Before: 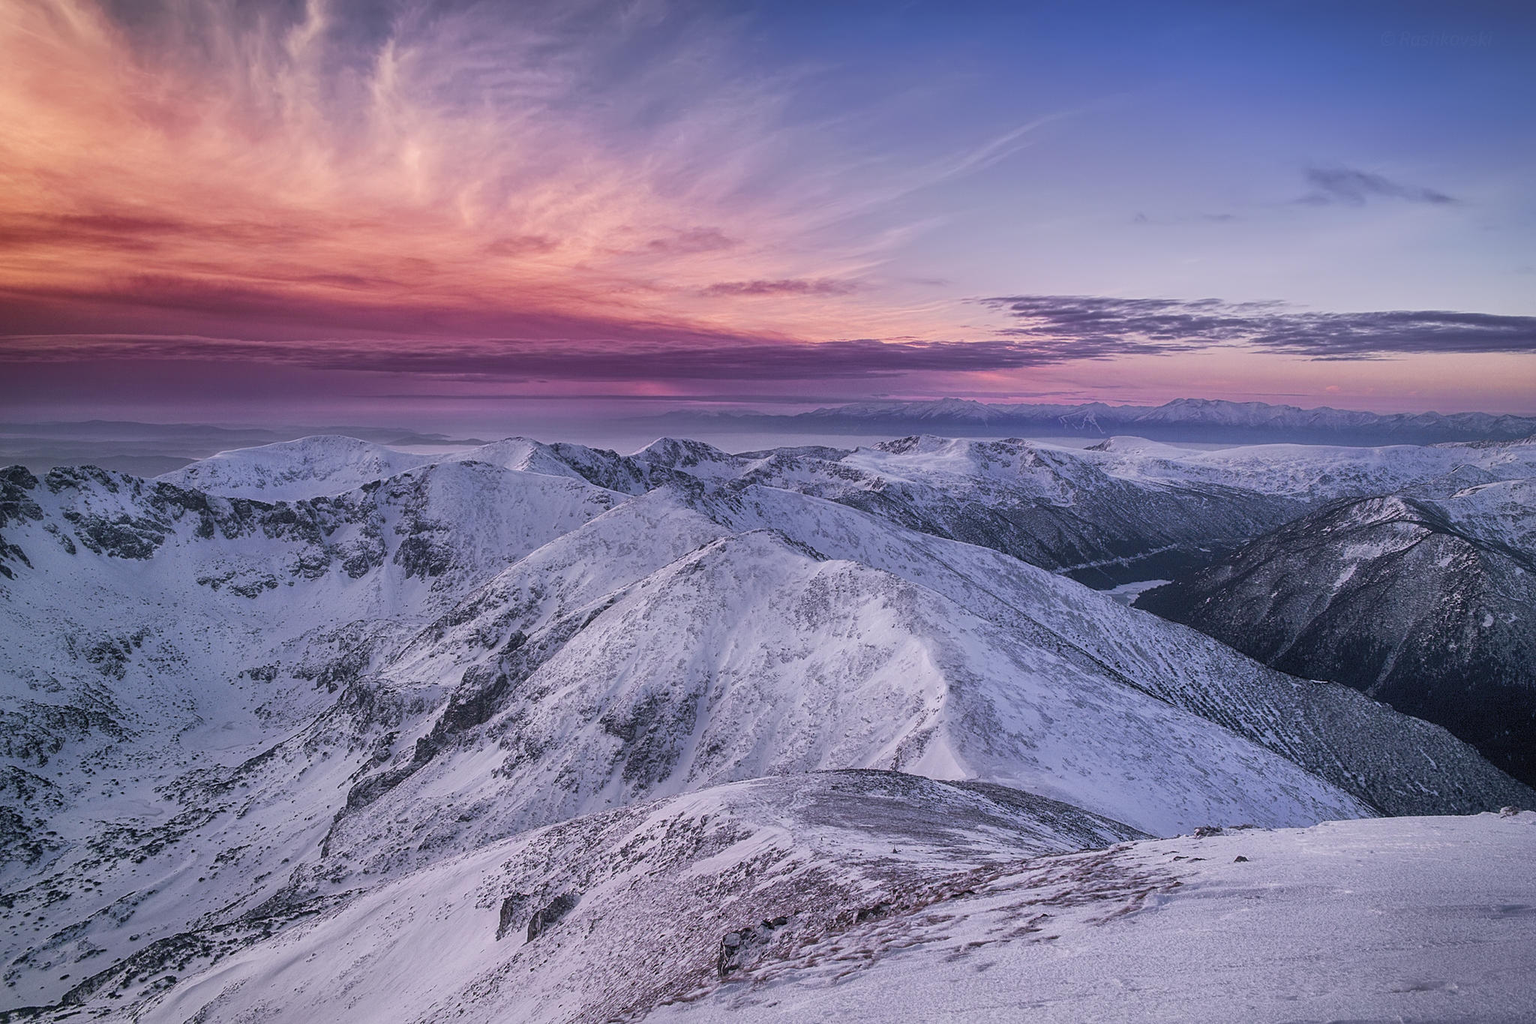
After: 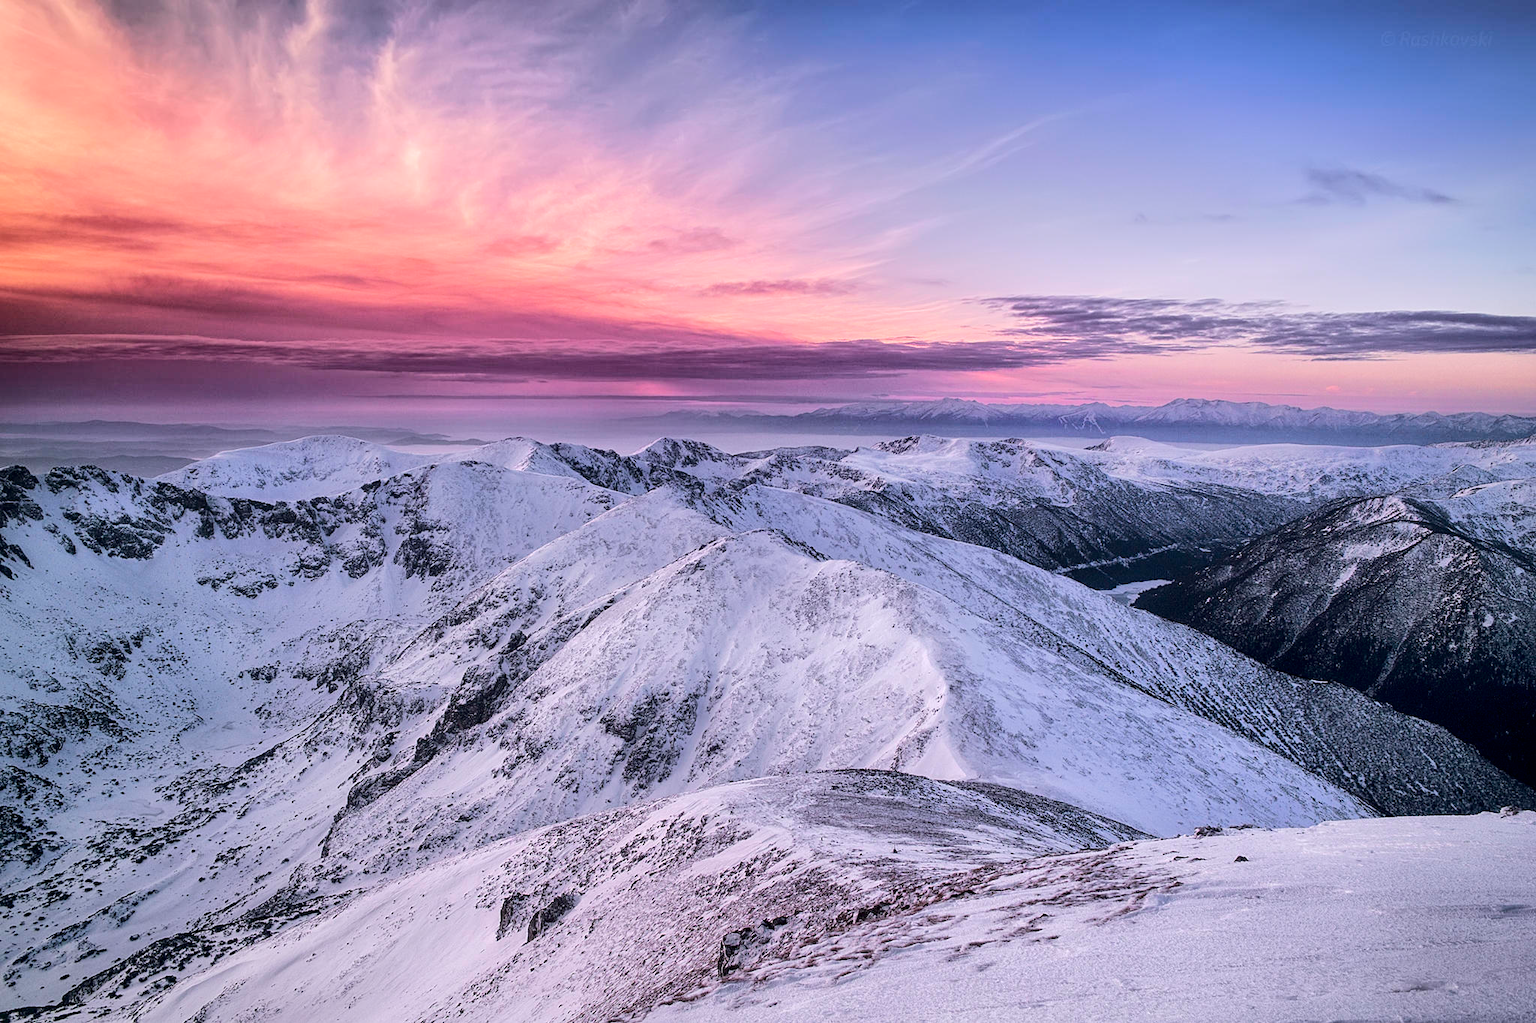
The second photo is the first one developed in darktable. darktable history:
tone equalizer: -8 EV -0.435 EV, -7 EV -0.375 EV, -6 EV -0.297 EV, -5 EV -0.185 EV, -3 EV 0.251 EV, -2 EV 0.321 EV, -1 EV 0.413 EV, +0 EV 0.446 EV, edges refinement/feathering 500, mask exposure compensation -1.57 EV, preserve details no
tone curve: curves: ch0 [(0, 0) (0.004, 0) (0.133, 0.076) (0.325, 0.362) (0.879, 0.885) (1, 1)], color space Lab, independent channels, preserve colors none
